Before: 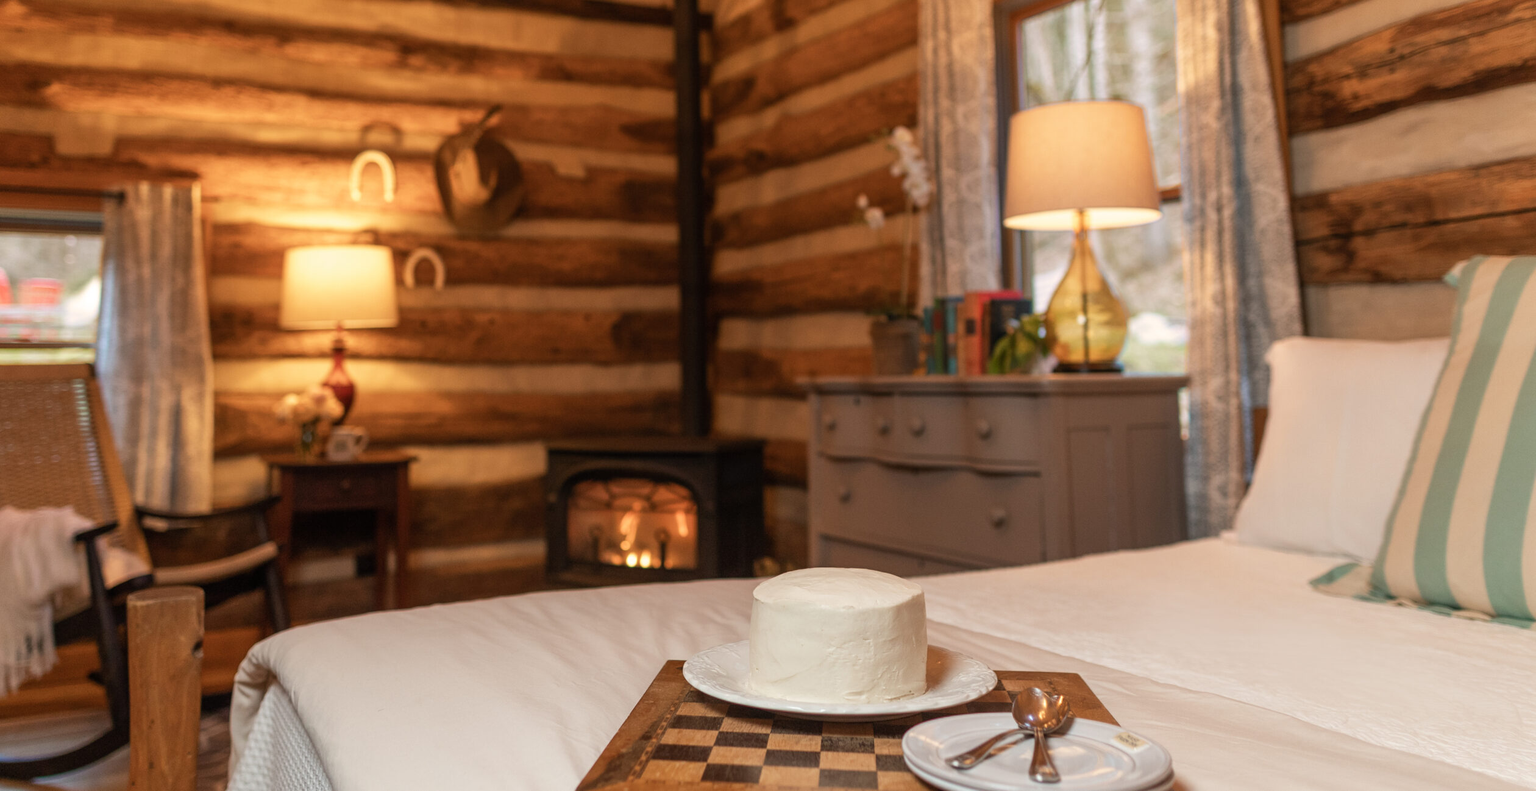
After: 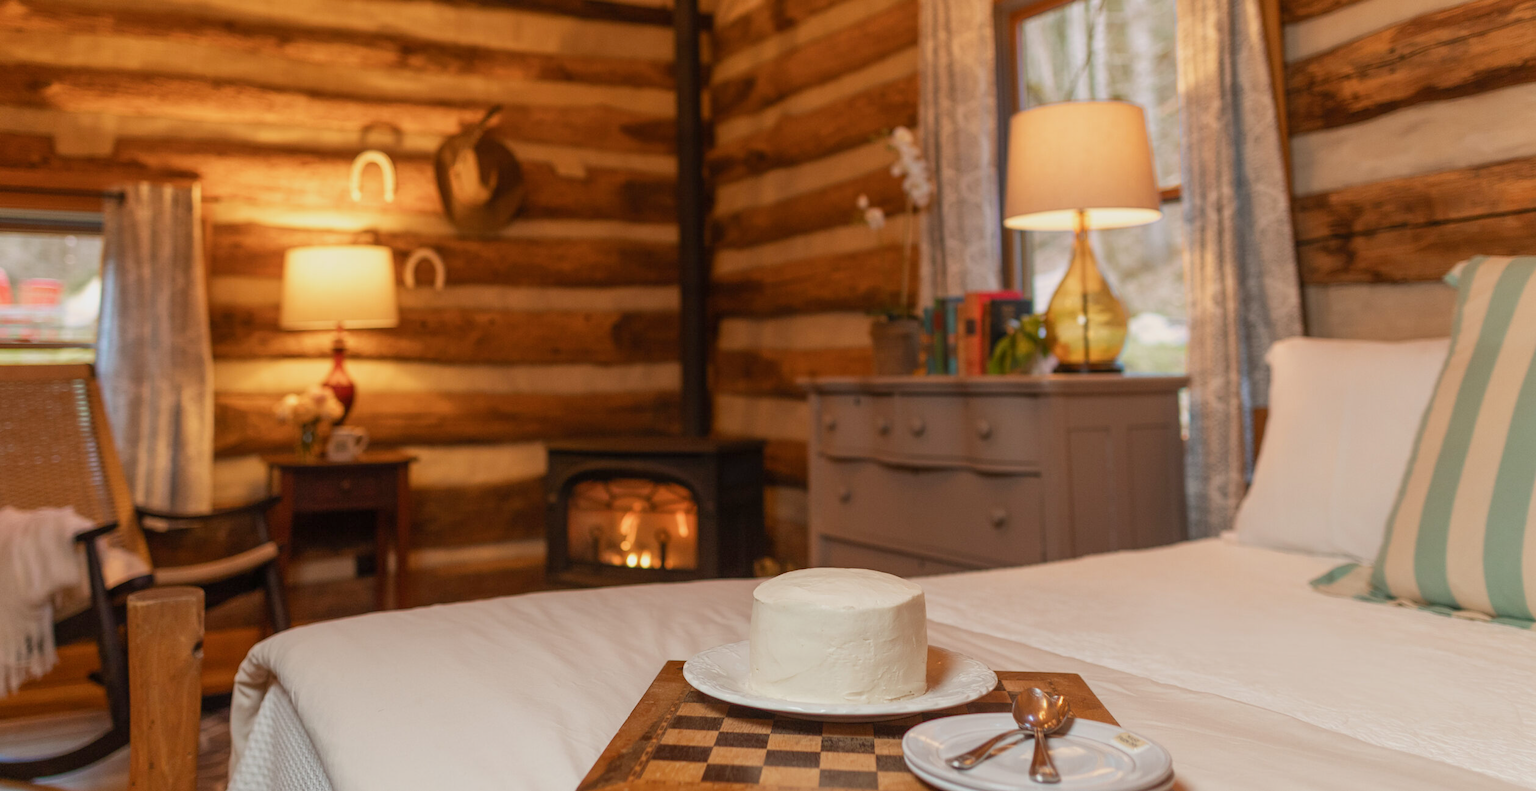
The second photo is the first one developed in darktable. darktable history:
color balance rgb: shadows lift › chroma 2.01%, shadows lift › hue 51.54°, linear chroma grading › global chroma -14.929%, perceptual saturation grading › global saturation 25.382%, contrast -10.589%
